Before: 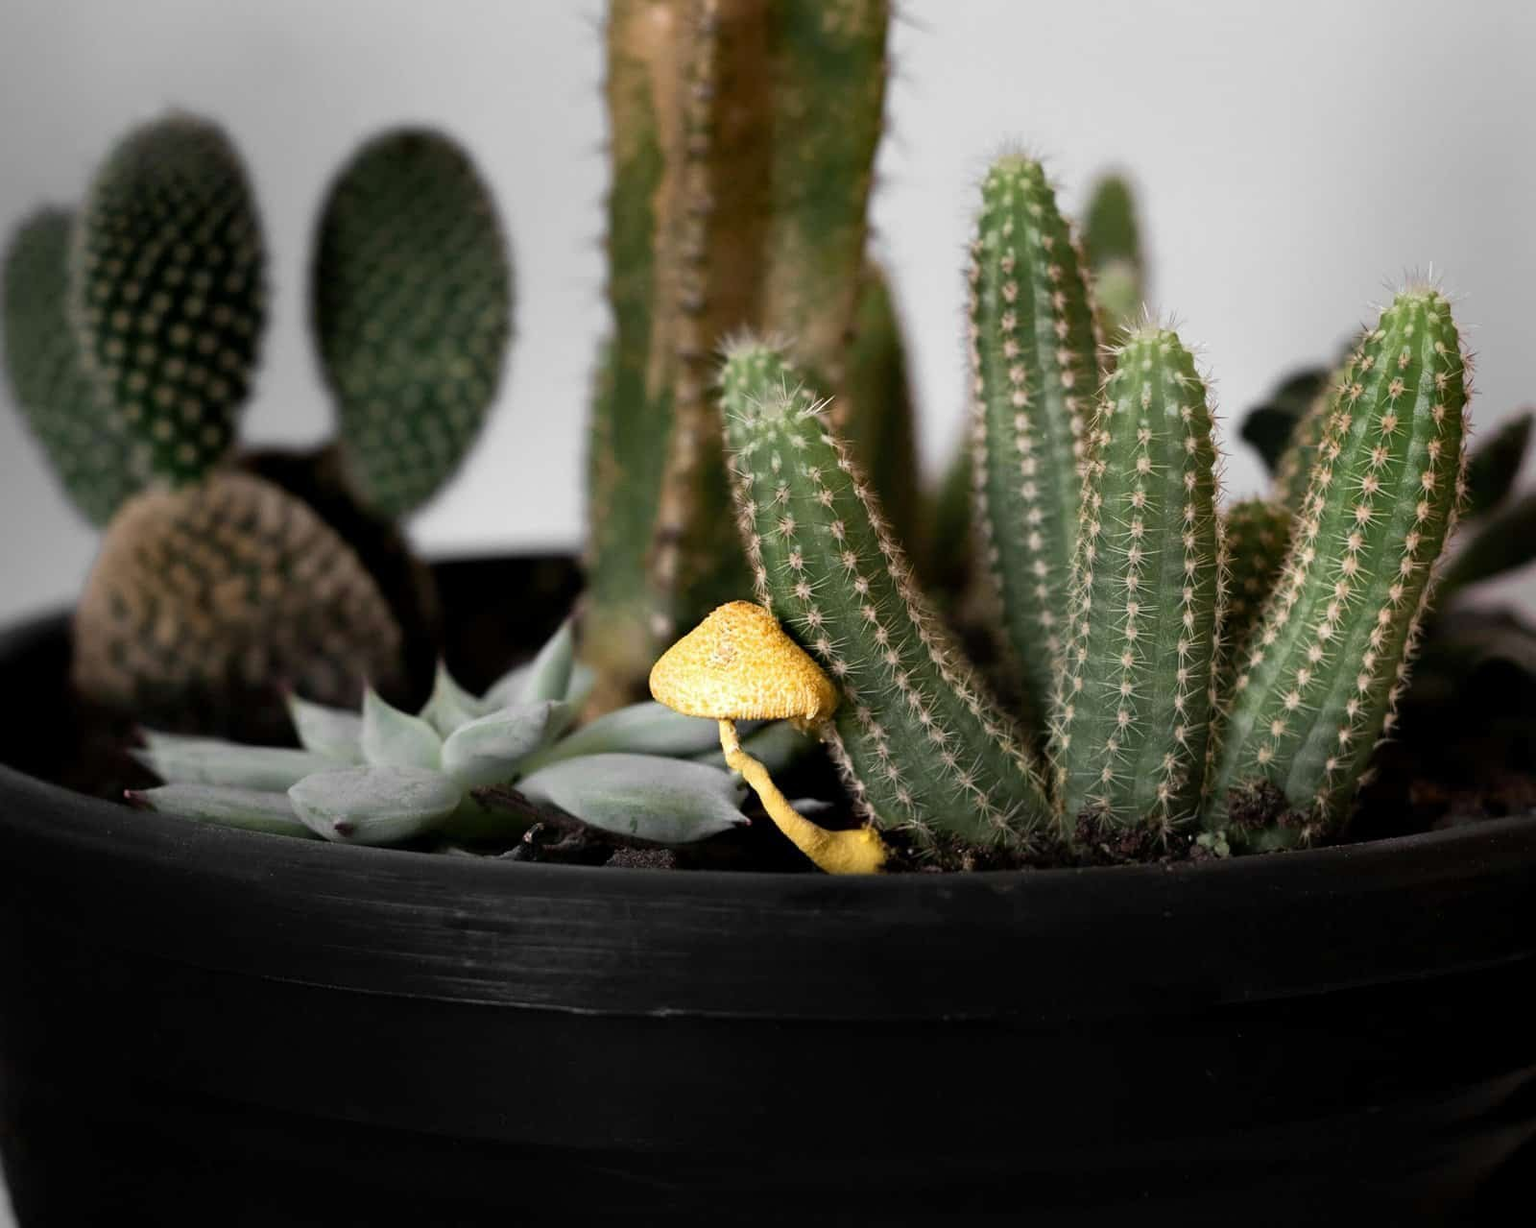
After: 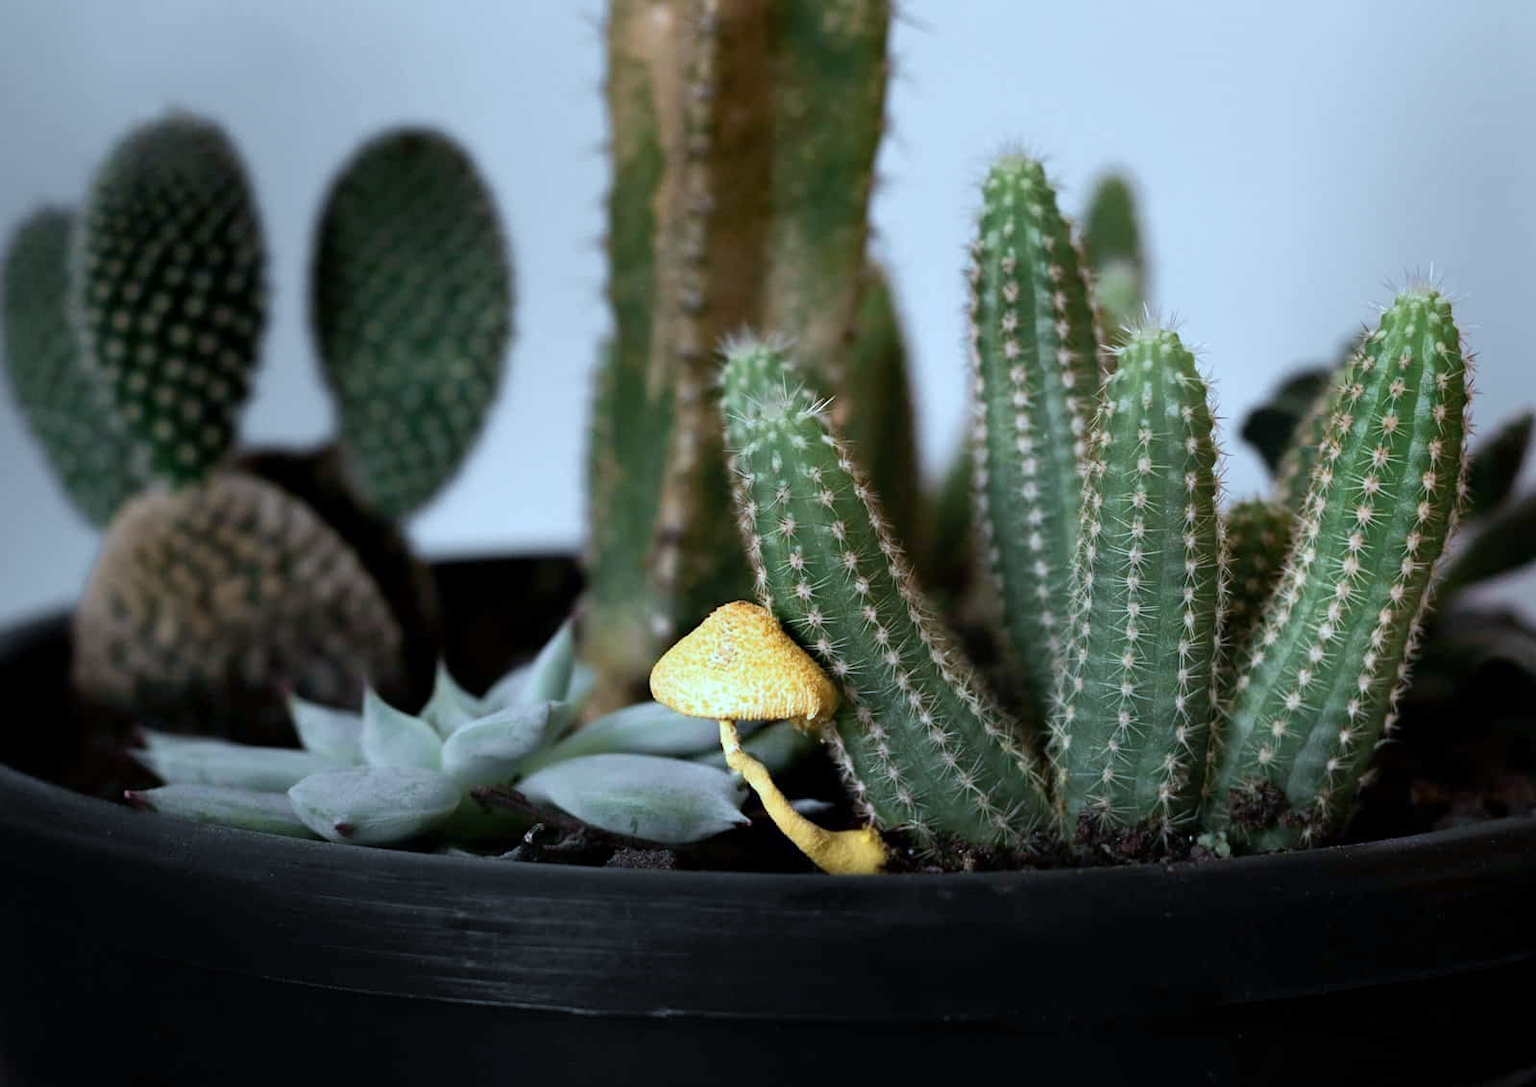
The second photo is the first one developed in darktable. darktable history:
color calibration: illuminant as shot in camera, x 0.383, y 0.38, temperature 3949.15 K, gamut compression 1.66
crop and rotate: top 0%, bottom 11.49%
